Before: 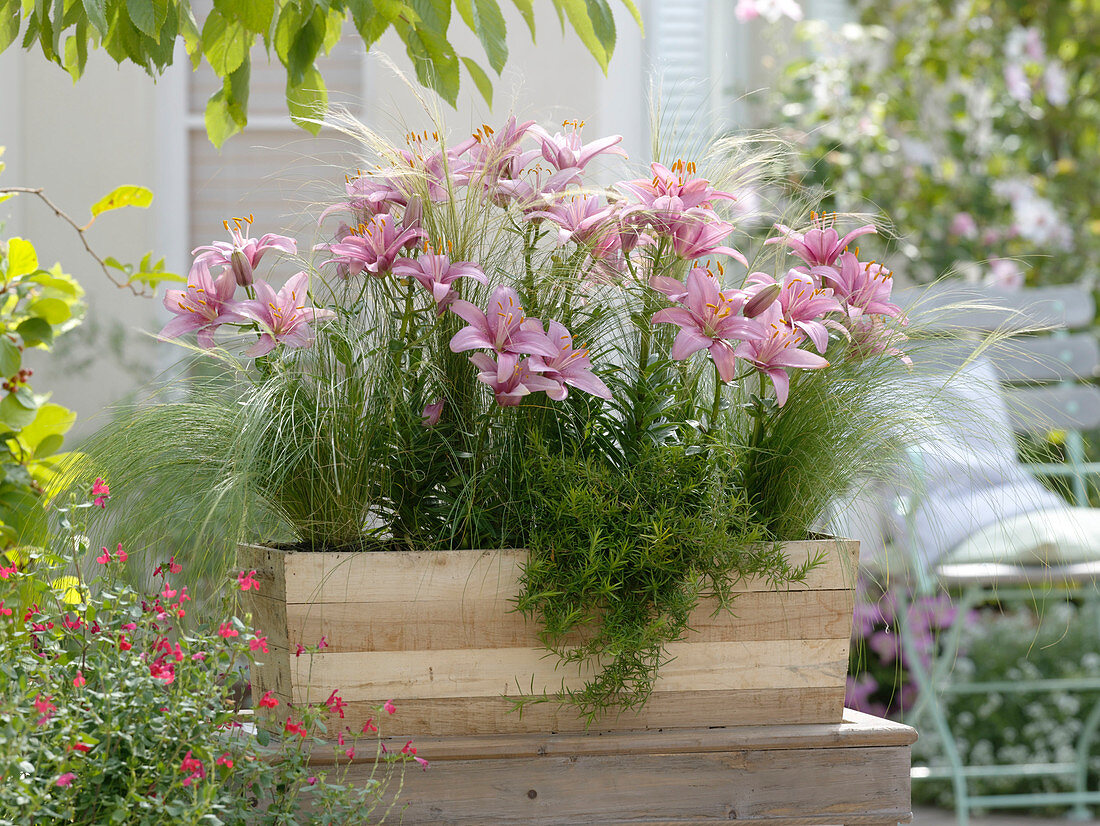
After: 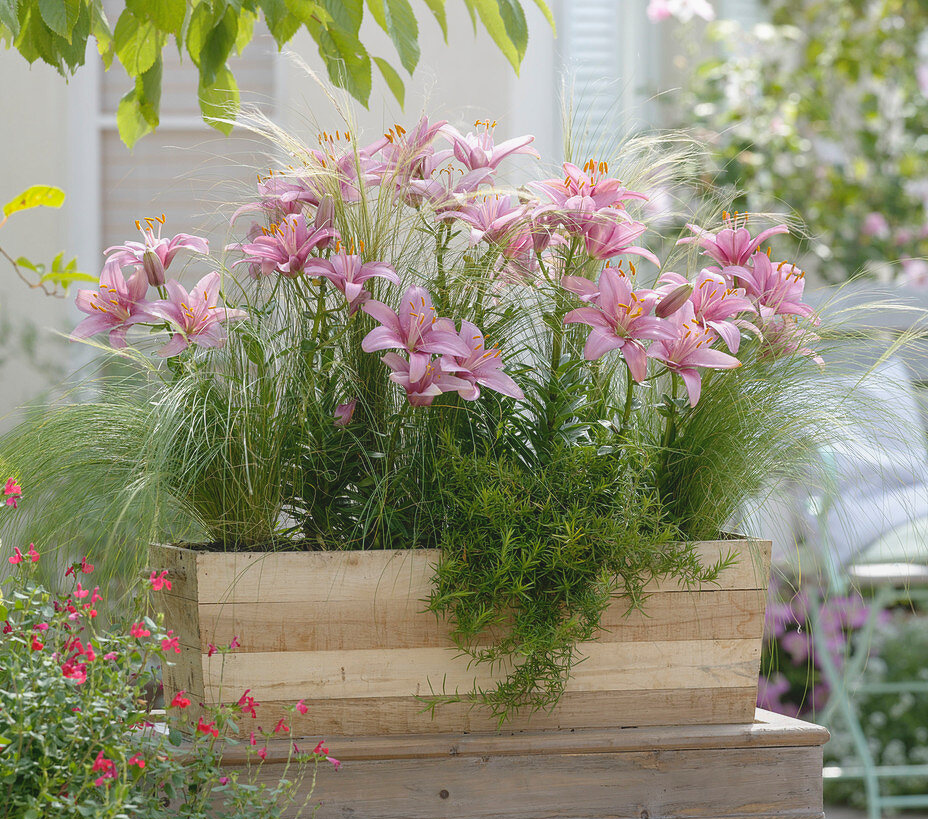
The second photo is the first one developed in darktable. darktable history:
crop: left 8.026%, right 7.374%
local contrast: highlights 48%, shadows 0%, detail 100%
